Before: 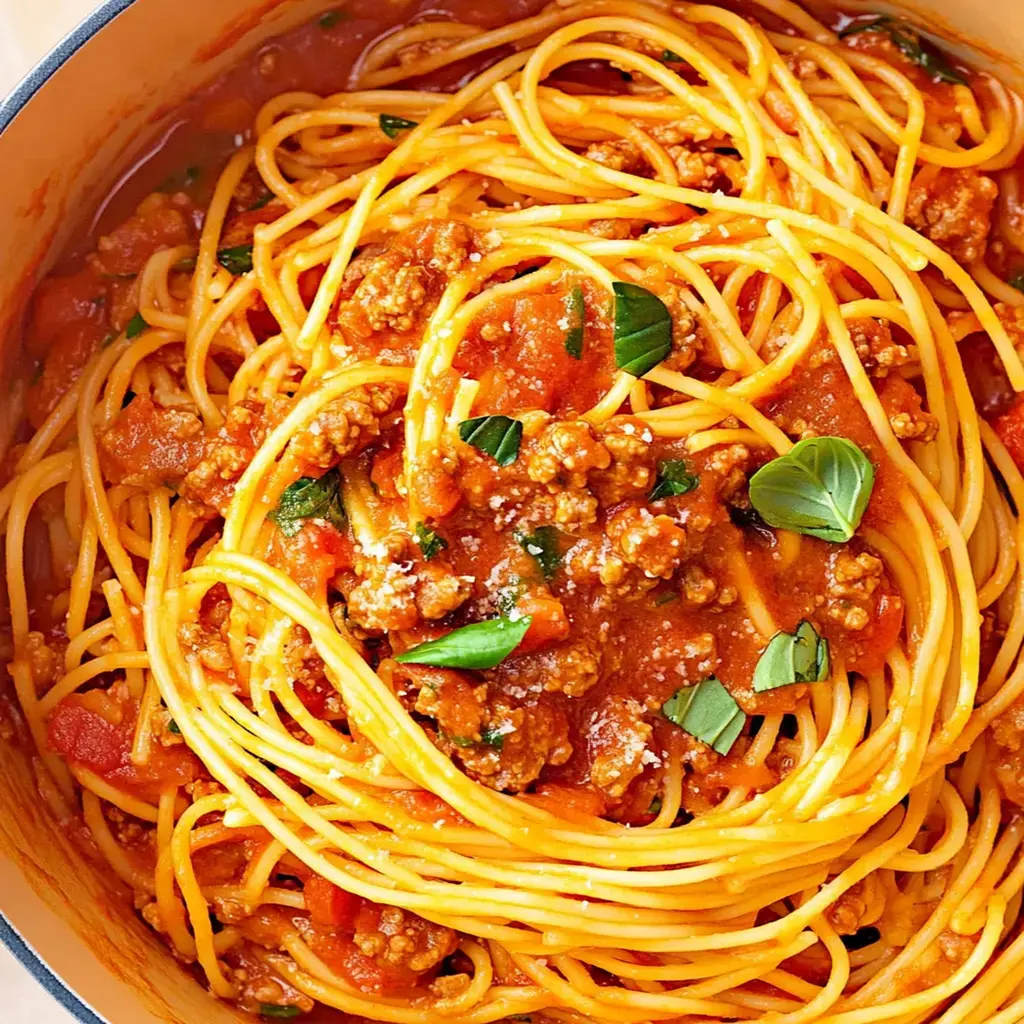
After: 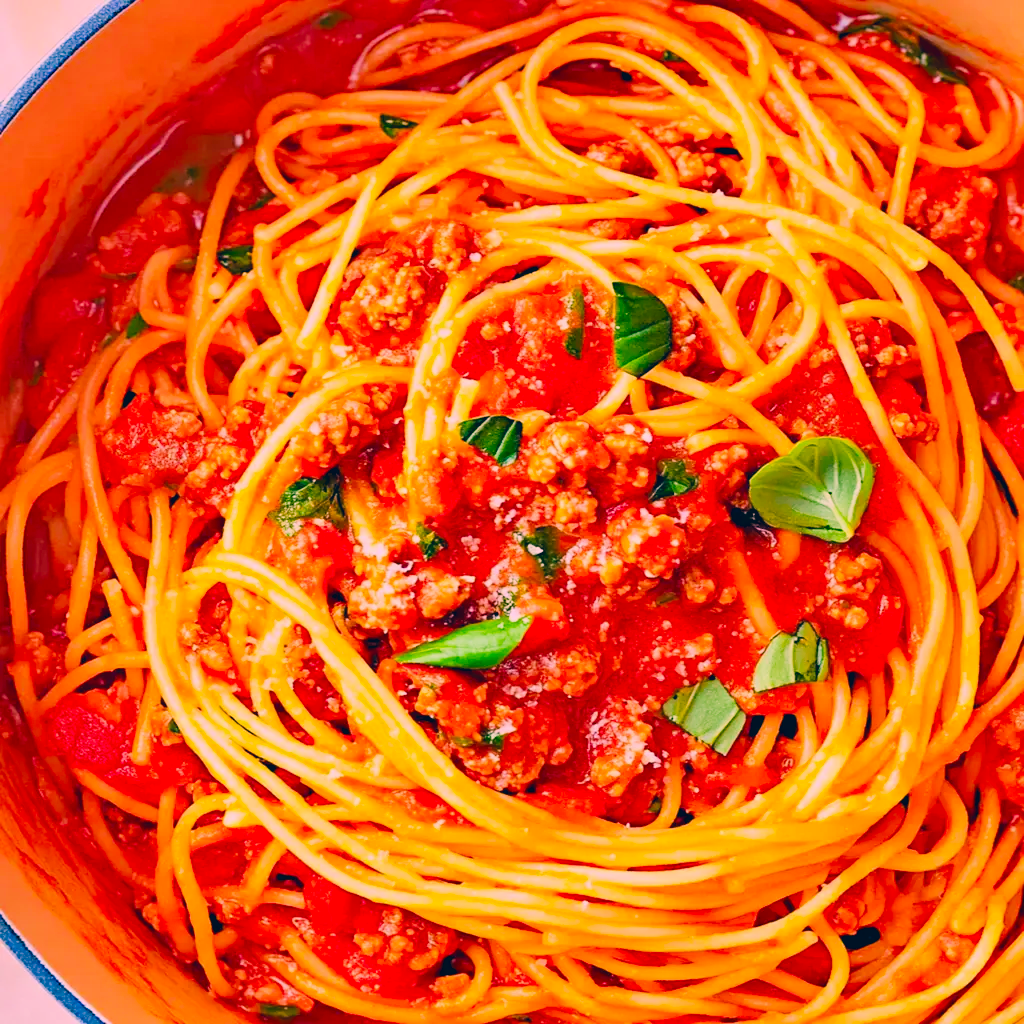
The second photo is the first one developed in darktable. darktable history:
filmic rgb: black relative exposure -7.28 EV, white relative exposure 5.09 EV, threshold 3.03 EV, hardness 3.22, contrast in shadows safe, enable highlight reconstruction true
exposure: black level correction 0, exposure 0.694 EV, compensate highlight preservation false
shadows and highlights: soften with gaussian
haze removal: compatibility mode true, adaptive false
color correction: highlights a* 17.11, highlights b* 0.273, shadows a* -15.16, shadows b* -14.78, saturation 1.49
